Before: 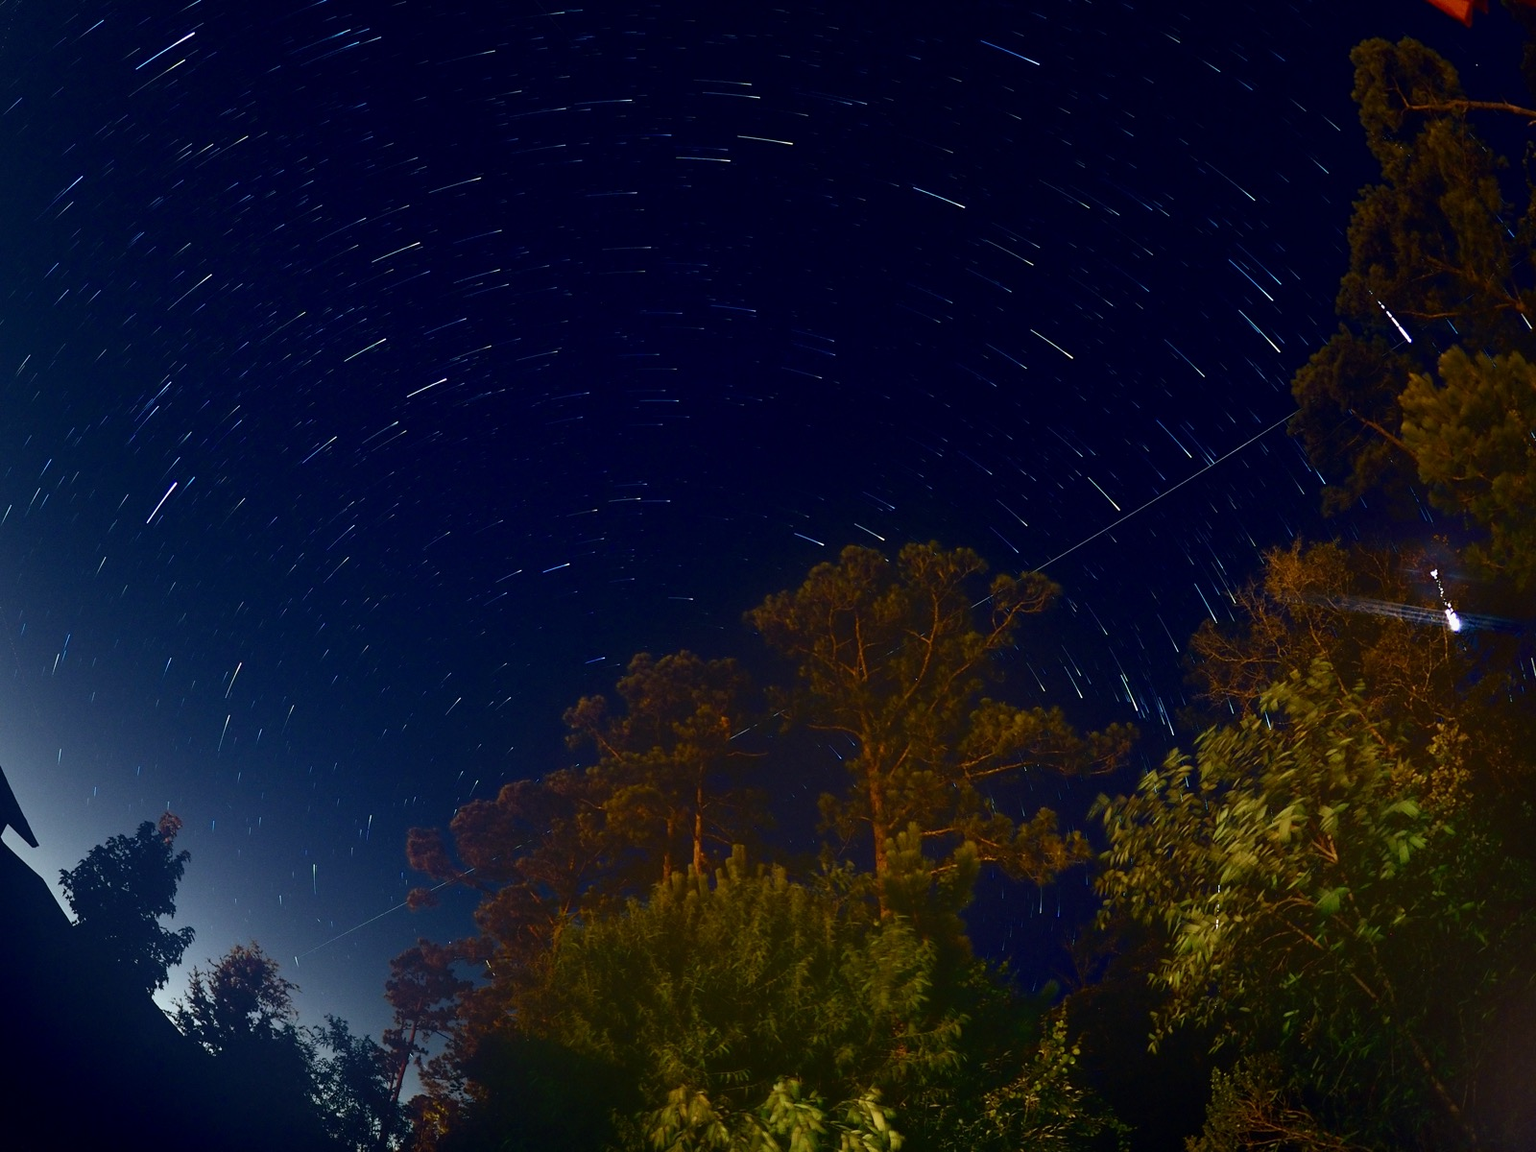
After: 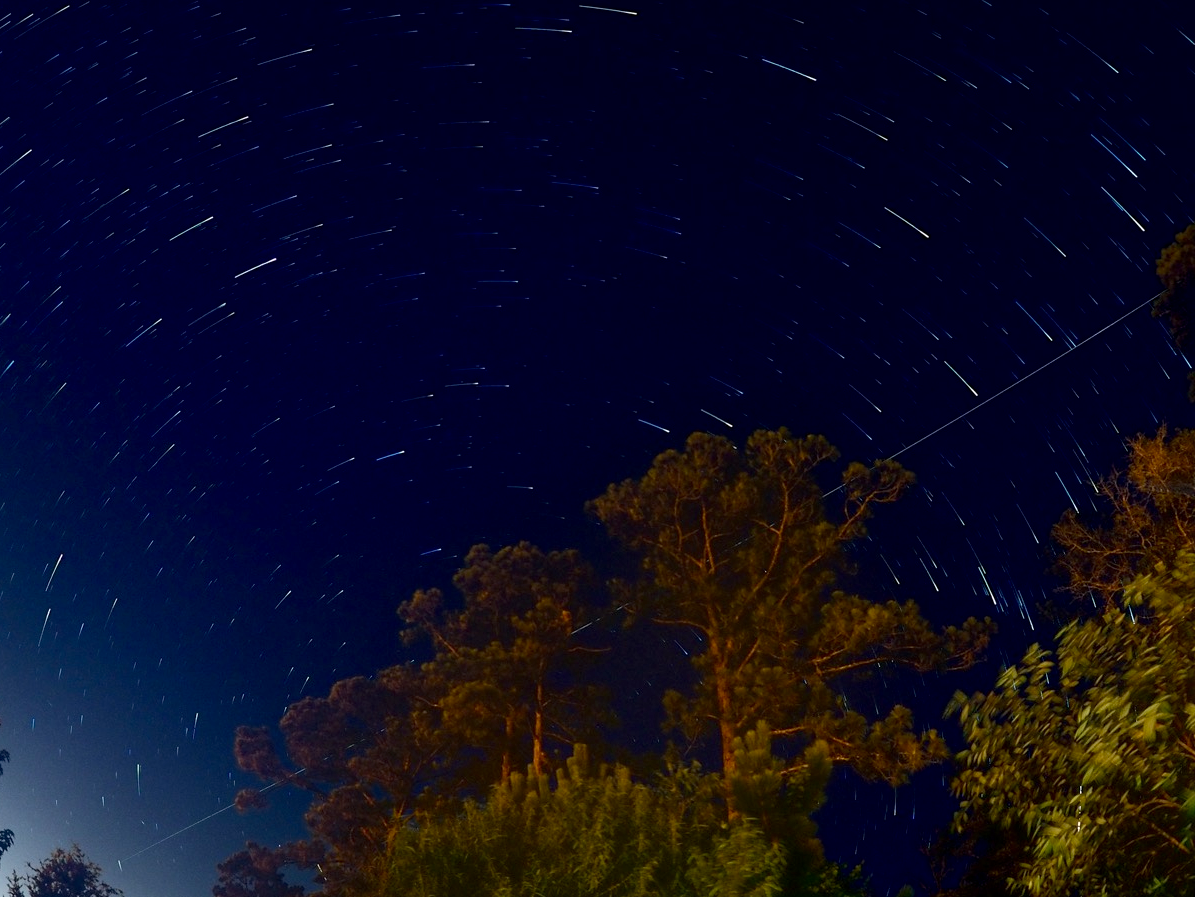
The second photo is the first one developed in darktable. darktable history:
local contrast: highlights 100%, shadows 100%, detail 120%, midtone range 0.2
crop and rotate: left 11.831%, top 11.346%, right 13.429%, bottom 13.899%
